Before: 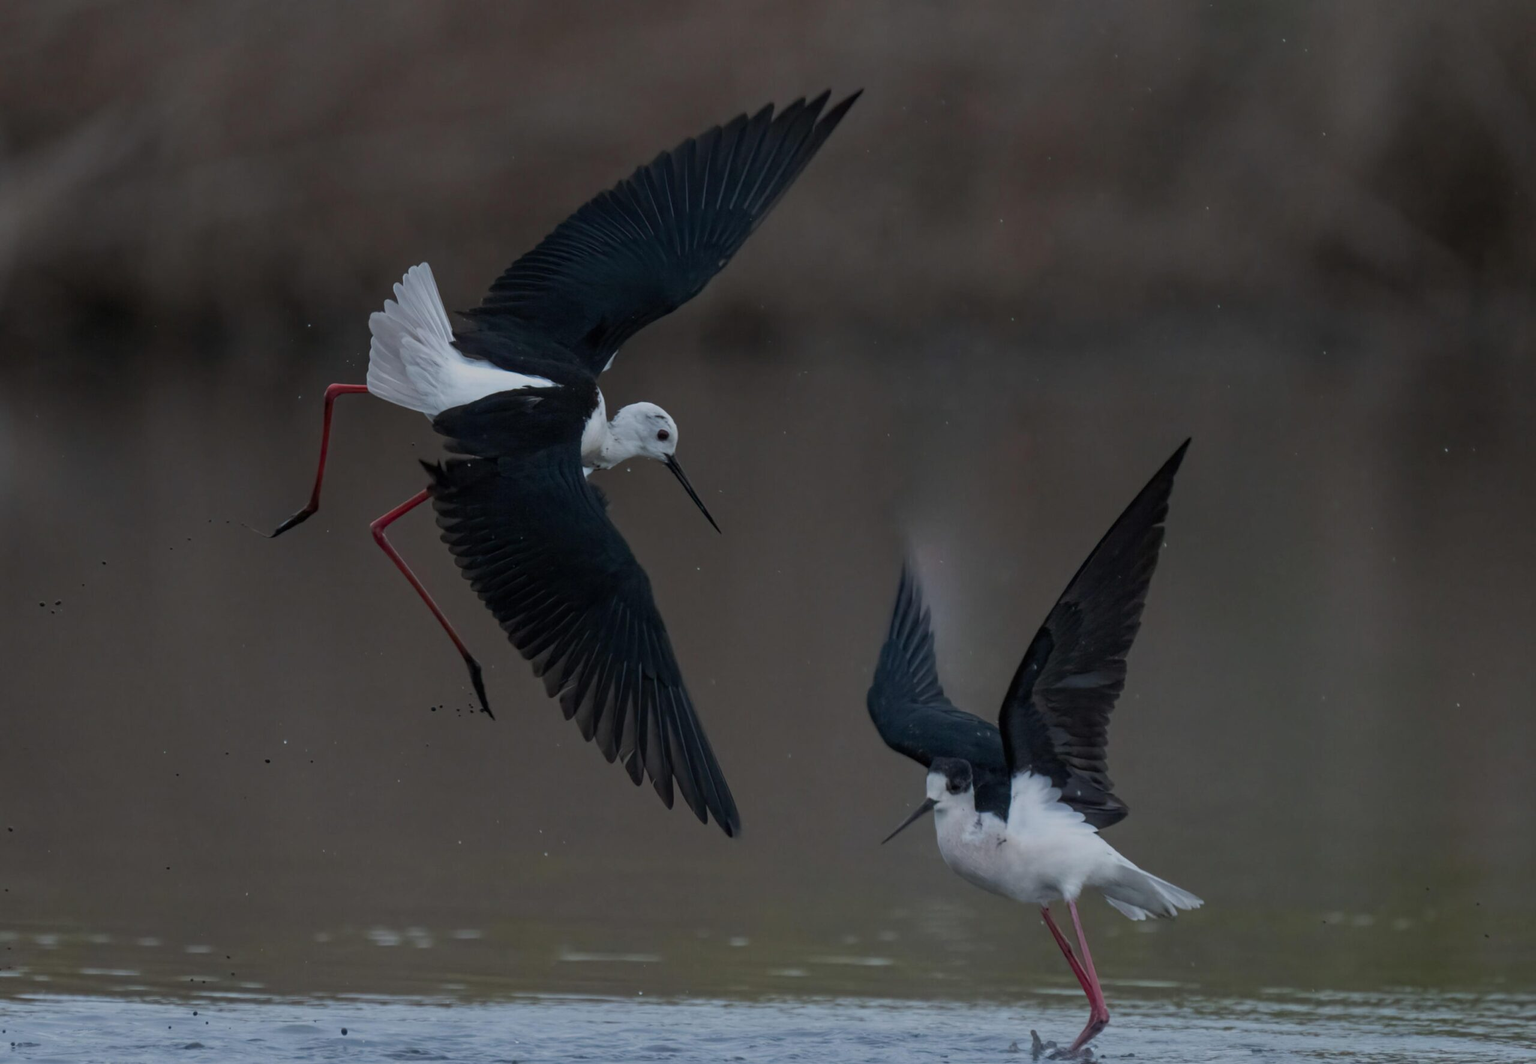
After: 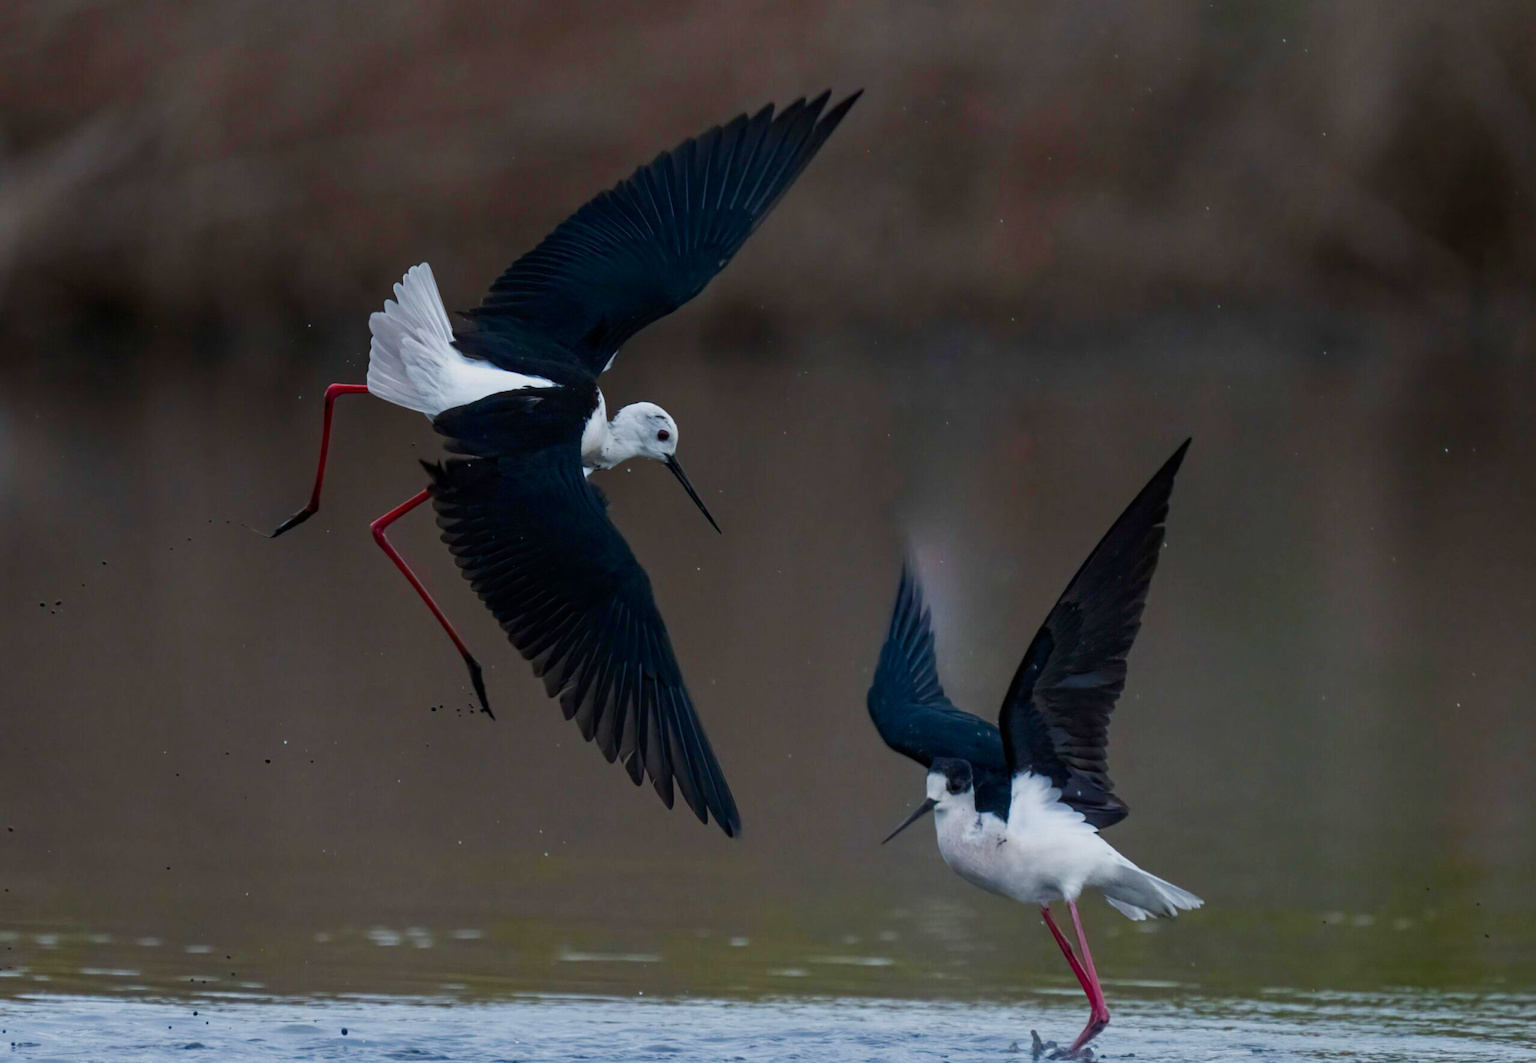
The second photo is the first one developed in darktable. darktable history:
tone curve: curves: ch0 [(0, 0) (0.004, 0.001) (0.133, 0.112) (0.325, 0.362) (0.832, 0.893) (1, 1)], preserve colors none
color balance rgb: shadows lift › hue 85.39°, power › hue 211.33°, perceptual saturation grading › global saturation 44.456%, perceptual saturation grading › highlights -50.551%, perceptual saturation grading › shadows 30.829%, perceptual brilliance grading › highlights 14.092%, perceptual brilliance grading › shadows -18.216%, contrast -10.017%
